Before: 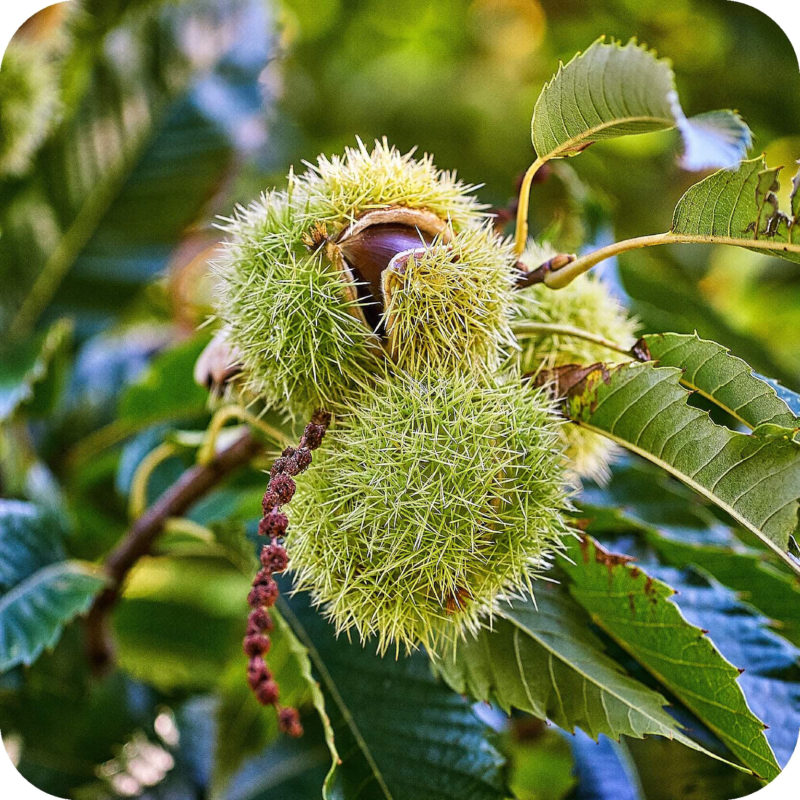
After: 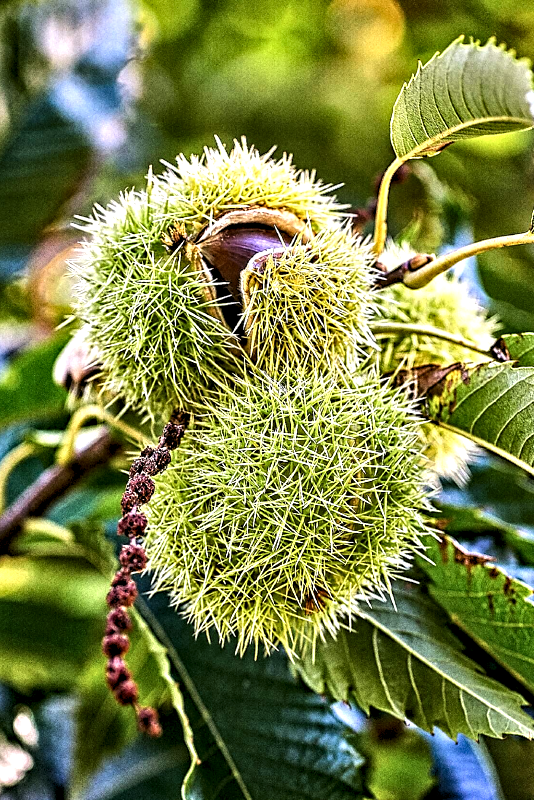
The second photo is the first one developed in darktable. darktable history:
contrast equalizer: octaves 7, y [[0.5, 0.542, 0.583, 0.625, 0.667, 0.708], [0.5 ×6], [0.5 ×6], [0 ×6], [0 ×6]]
crop and rotate: left 17.732%, right 15.423%
tone equalizer: -8 EV -0.417 EV, -7 EV -0.389 EV, -6 EV -0.333 EV, -5 EV -0.222 EV, -3 EV 0.222 EV, -2 EV 0.333 EV, -1 EV 0.389 EV, +0 EV 0.417 EV, edges refinement/feathering 500, mask exposure compensation -1.57 EV, preserve details no
levels: levels [0.016, 0.484, 0.953]
